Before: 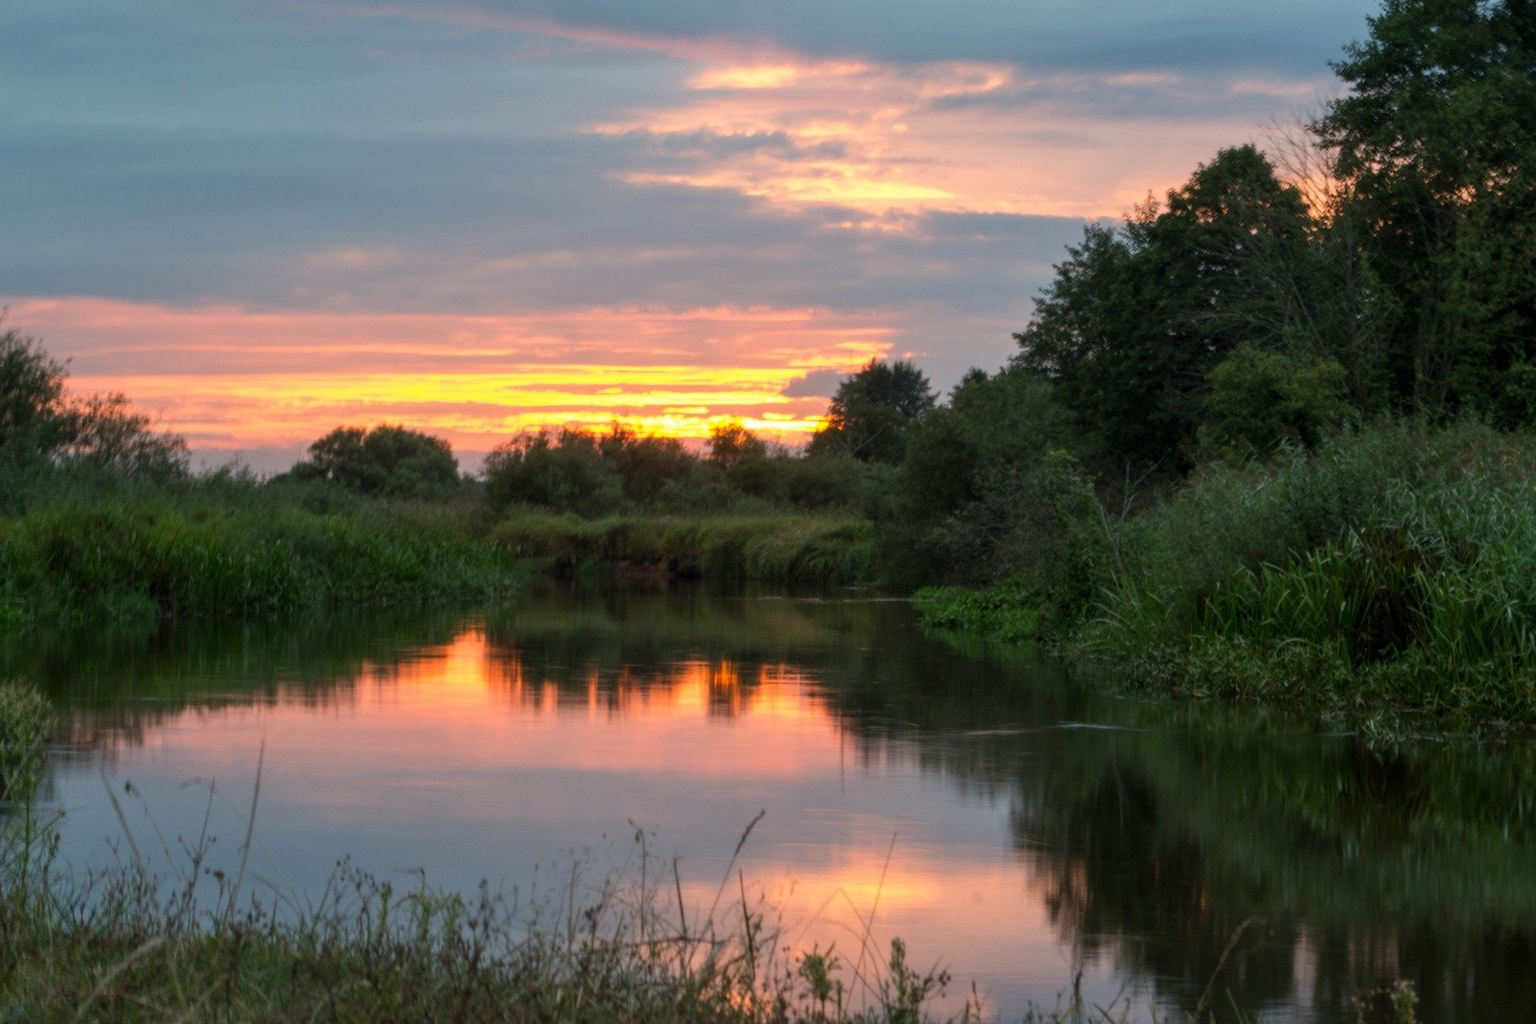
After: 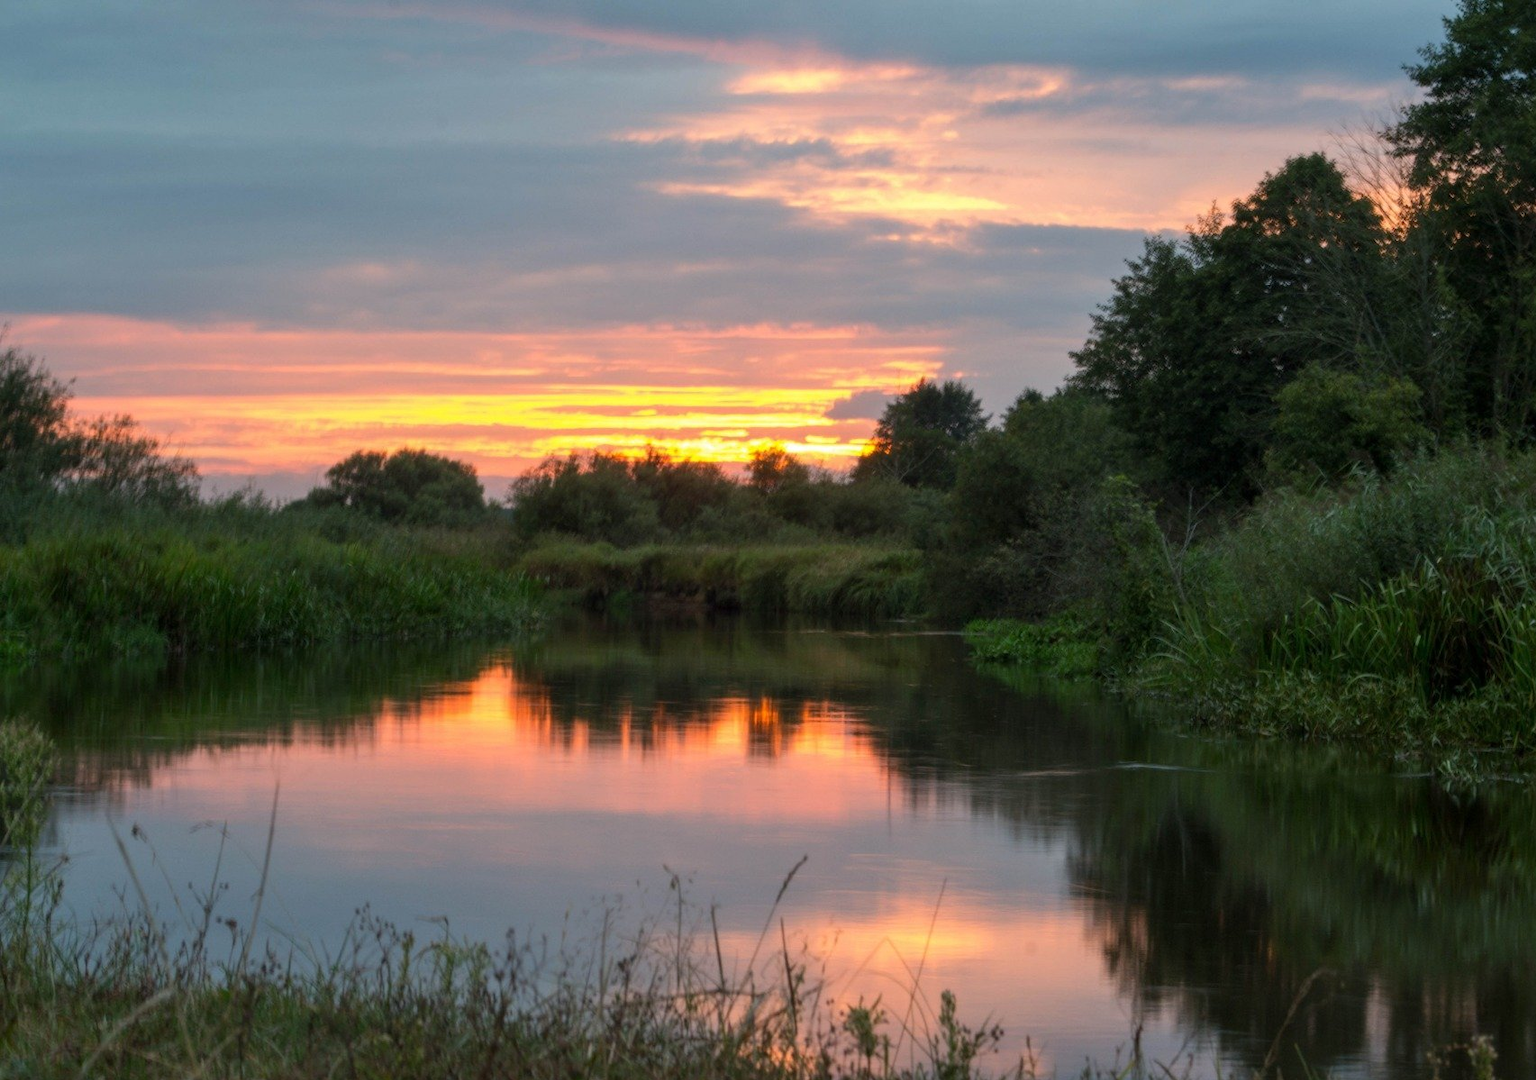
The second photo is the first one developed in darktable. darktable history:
crop and rotate: left 0%, right 5.256%
